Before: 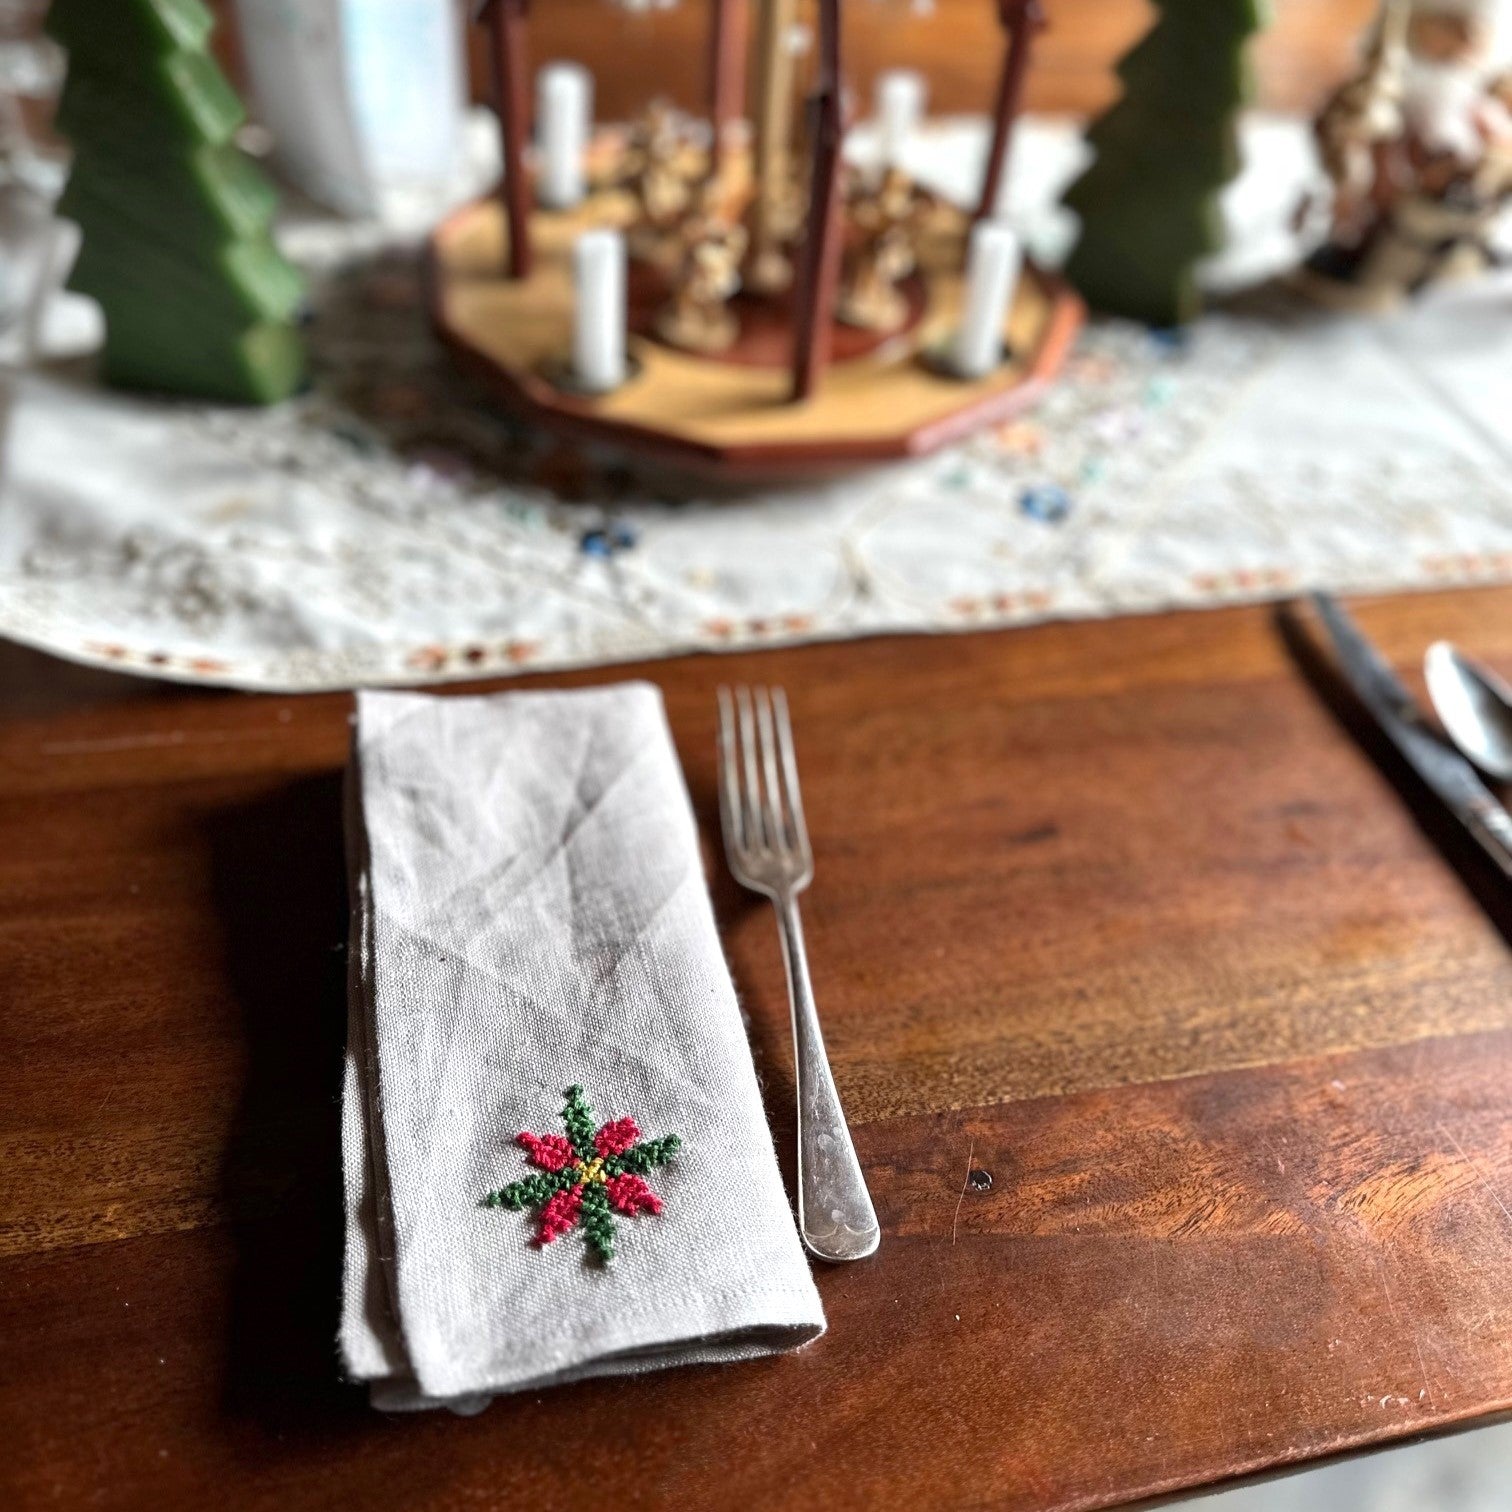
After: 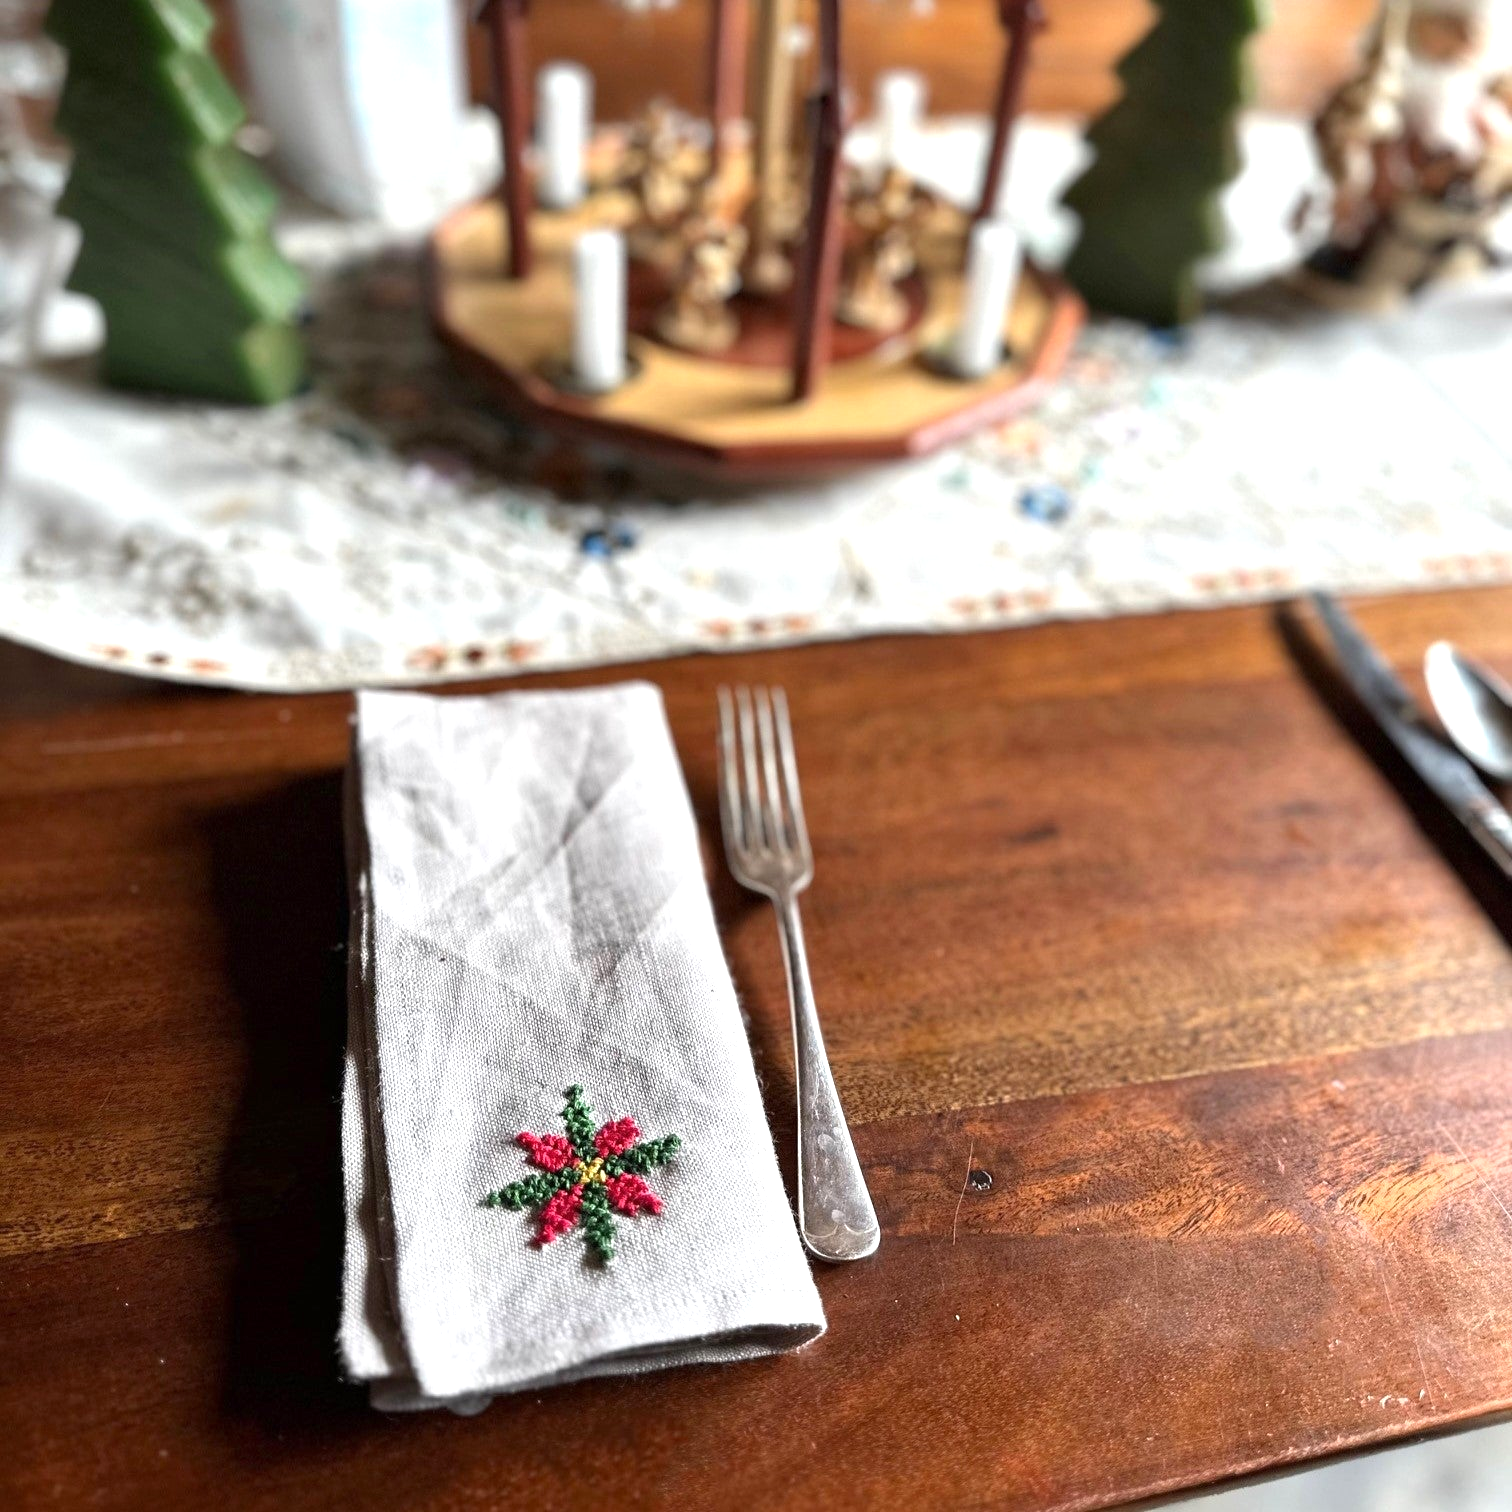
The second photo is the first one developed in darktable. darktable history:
exposure: exposure 0.367 EV, compensate highlight preservation false
